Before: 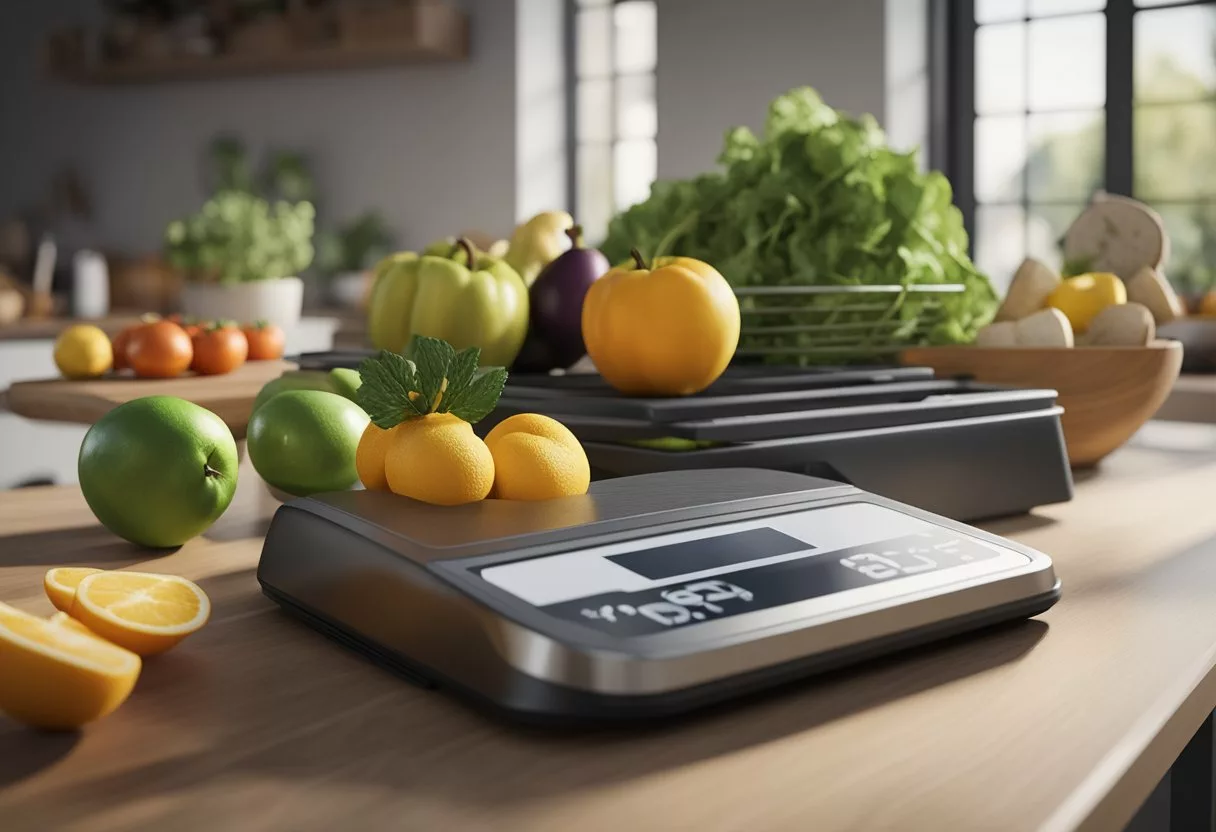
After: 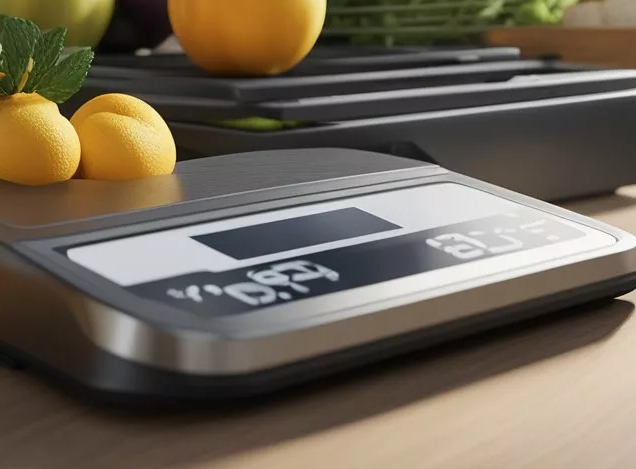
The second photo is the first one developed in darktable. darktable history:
crop: left 34.055%, top 38.503%, right 13.602%, bottom 5.116%
